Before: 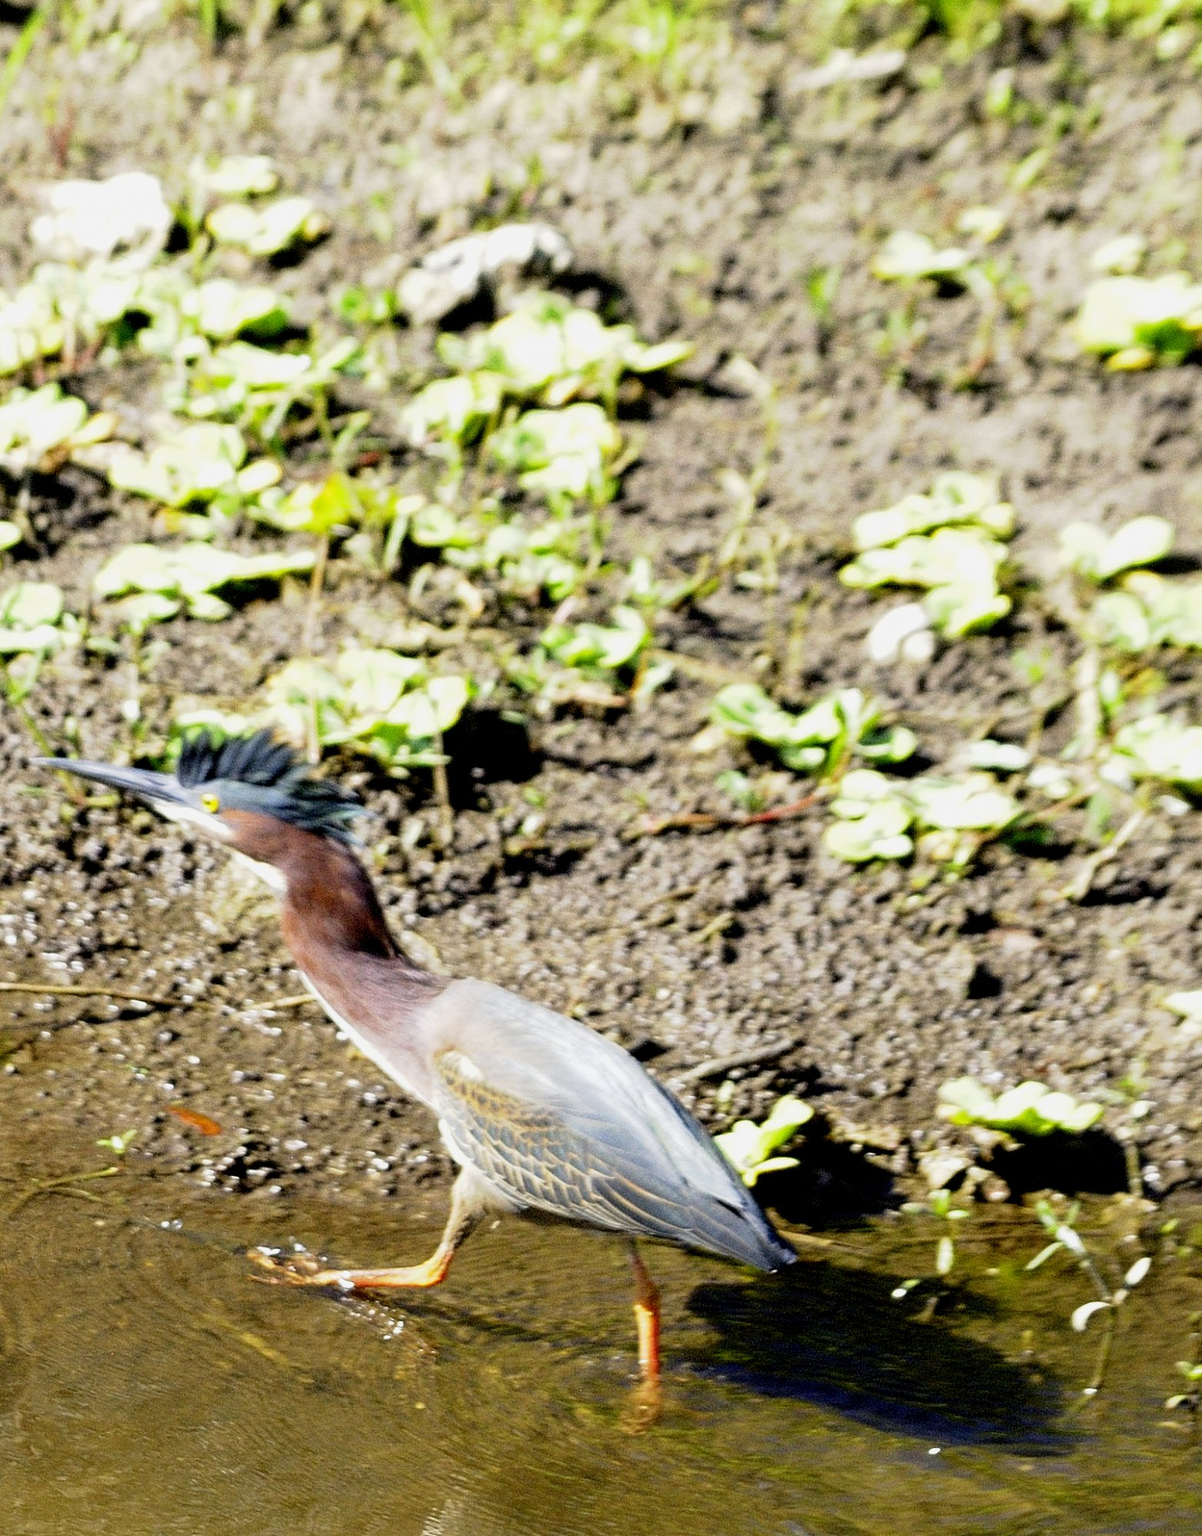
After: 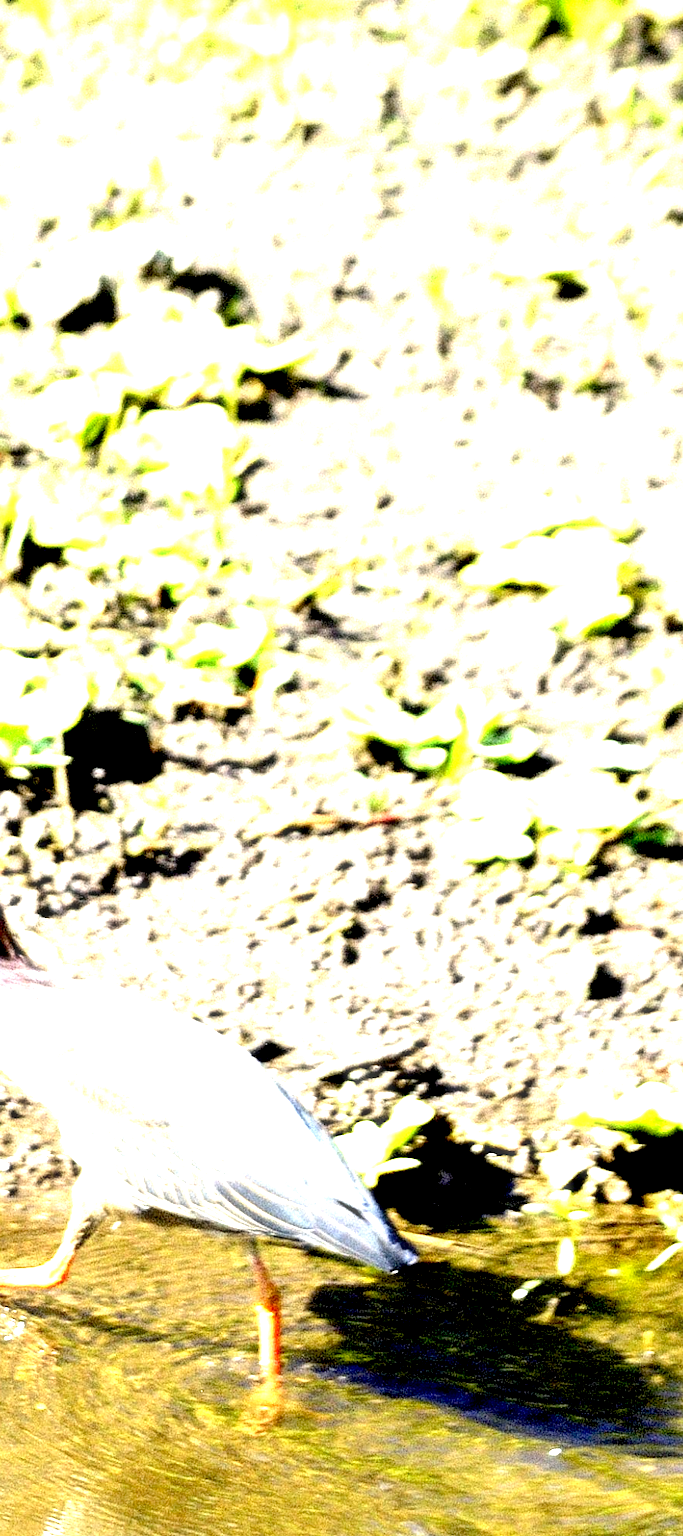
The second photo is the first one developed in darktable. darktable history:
crop: left 31.581%, top 0.022%, right 11.602%
haze removal: strength -0.083, distance 0.361, compatibility mode true, adaptive false
exposure: black level correction 0.005, exposure 2.066 EV, compensate exposure bias true, compensate highlight preservation false
